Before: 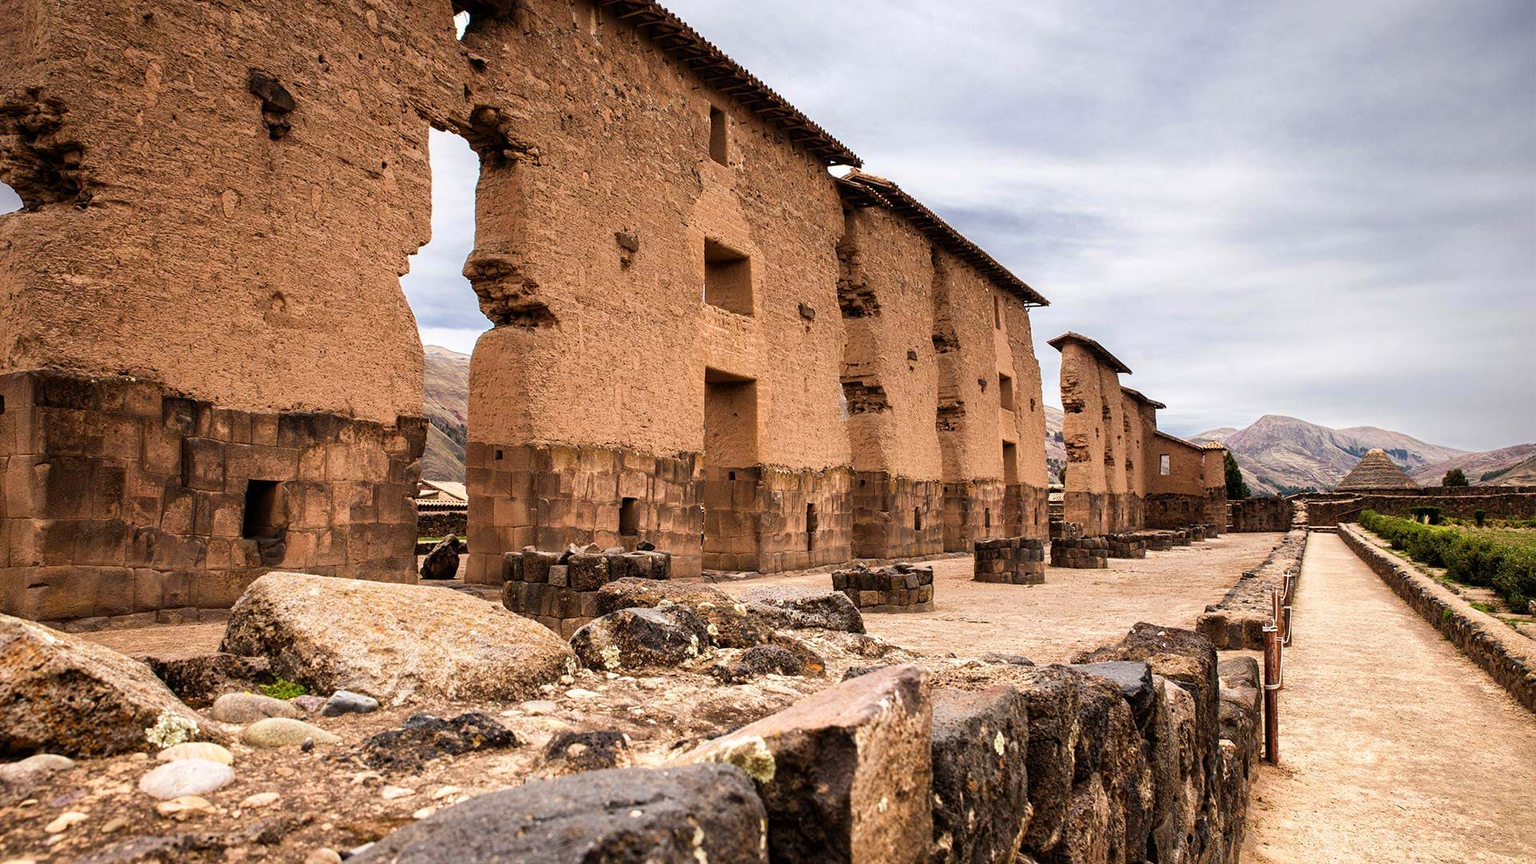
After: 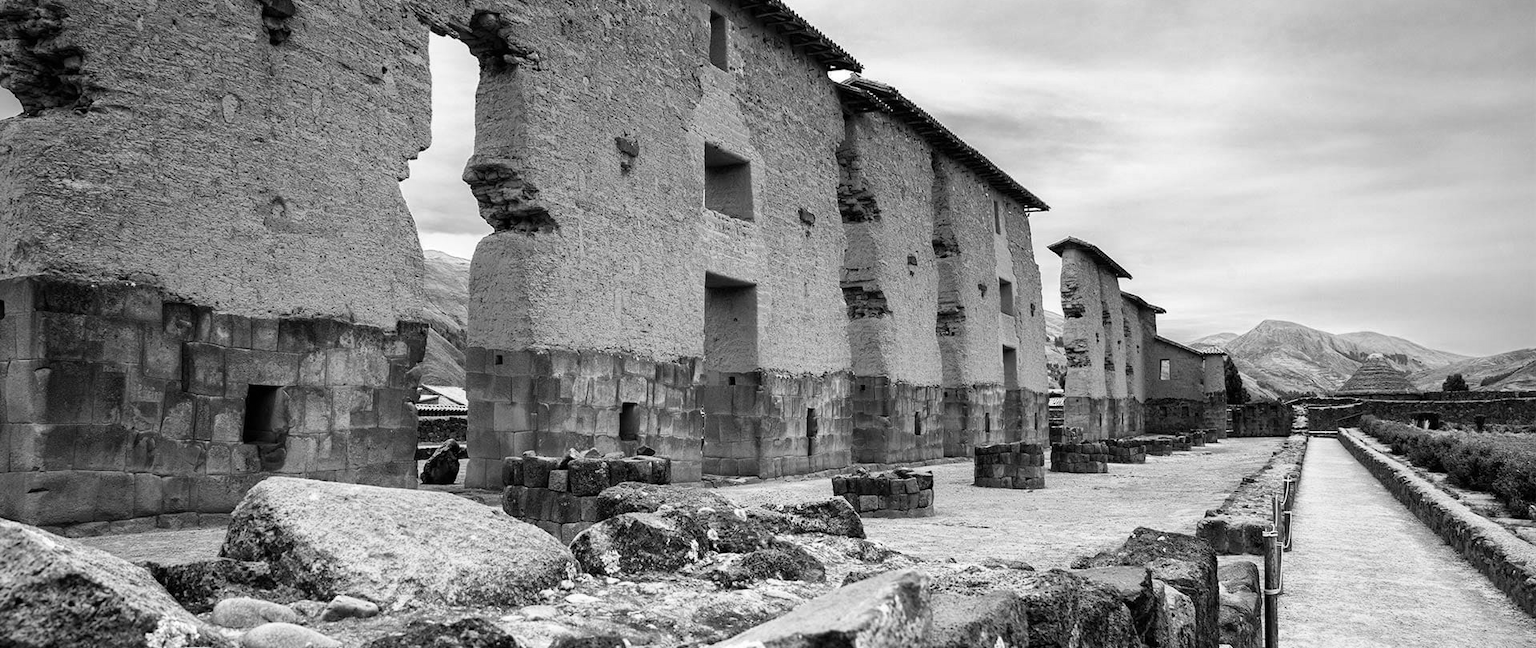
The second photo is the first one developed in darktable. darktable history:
monochrome: on, module defaults
crop: top 11.038%, bottom 13.962%
